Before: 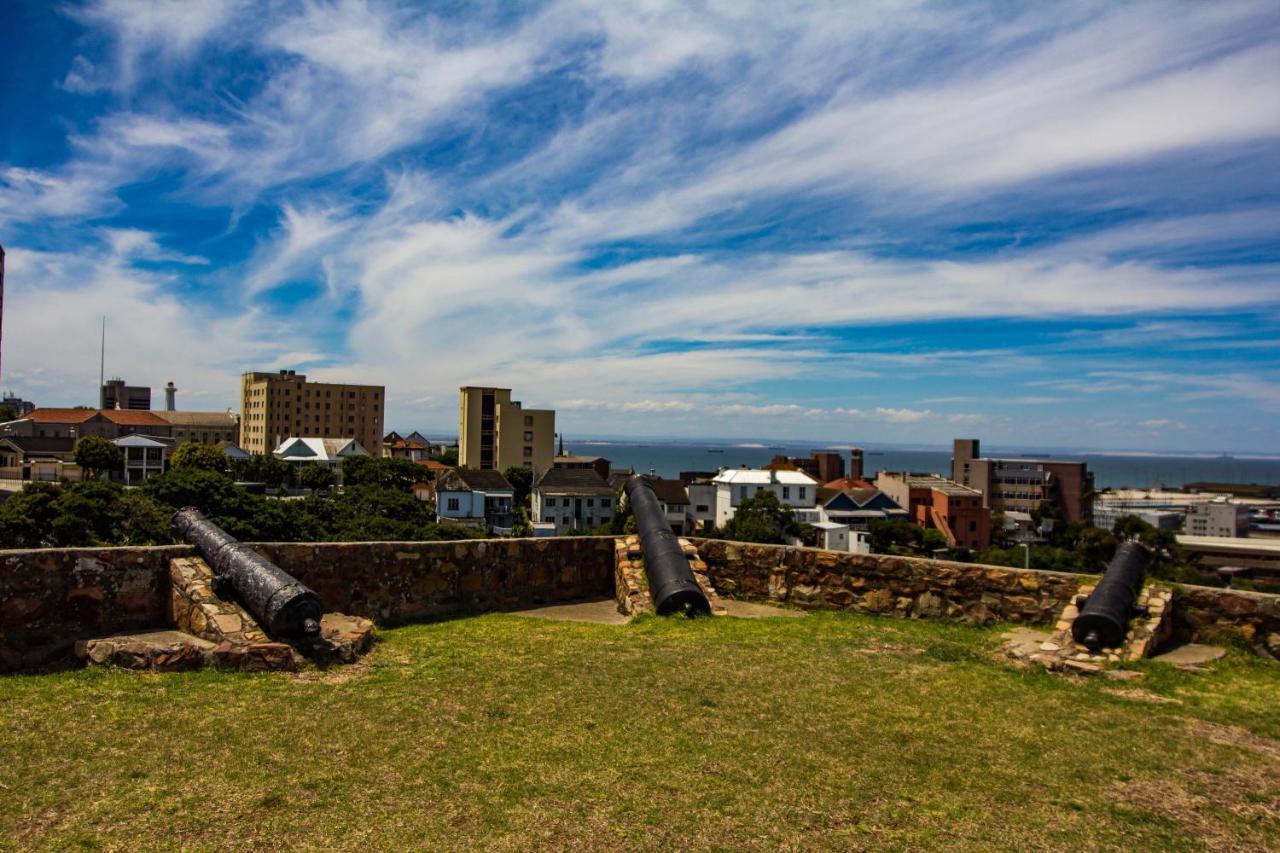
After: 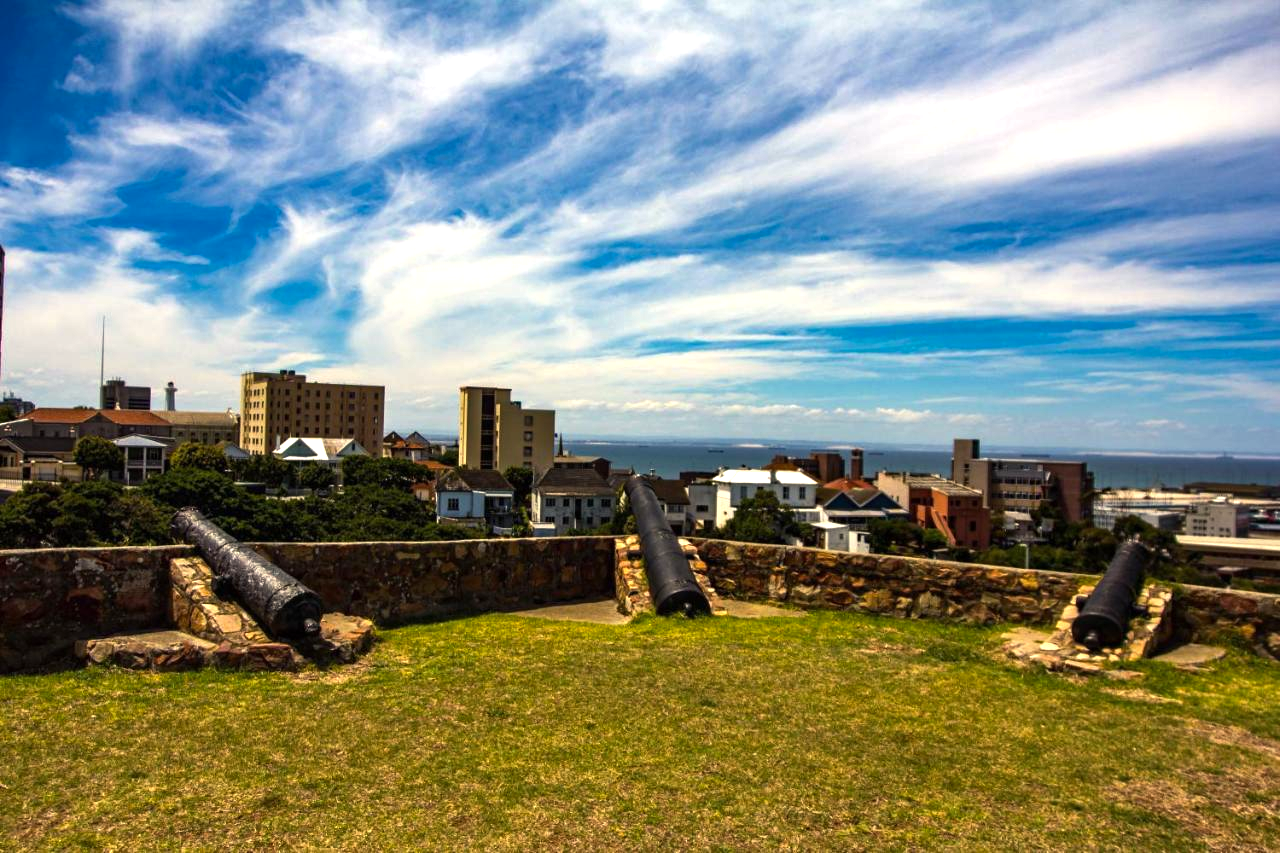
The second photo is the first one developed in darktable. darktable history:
color balance rgb: highlights gain › chroma 3.088%, highlights gain › hue 77.6°, perceptual saturation grading › global saturation 0.717%, perceptual brilliance grading › global brilliance 11.731%, perceptual brilliance grading › highlights 15.301%, global vibrance 0.282%
